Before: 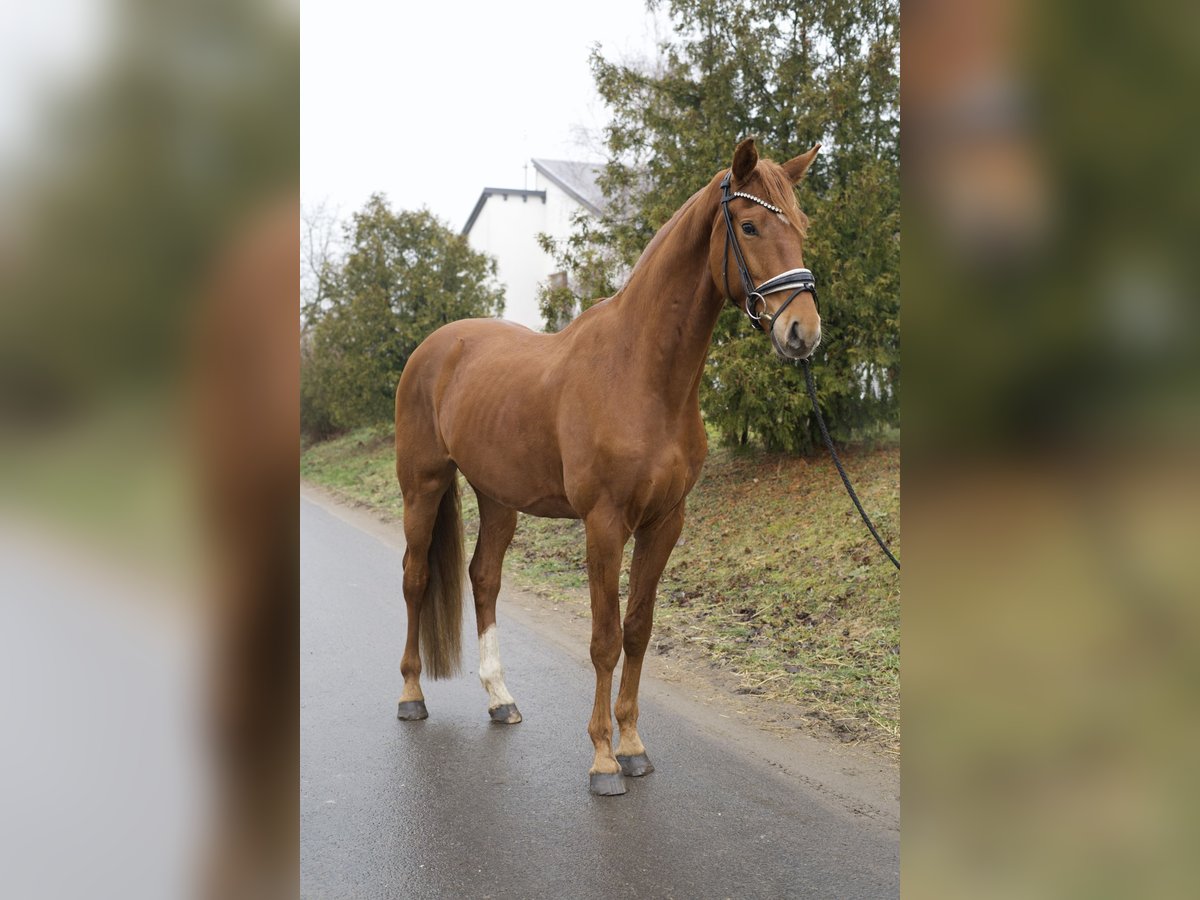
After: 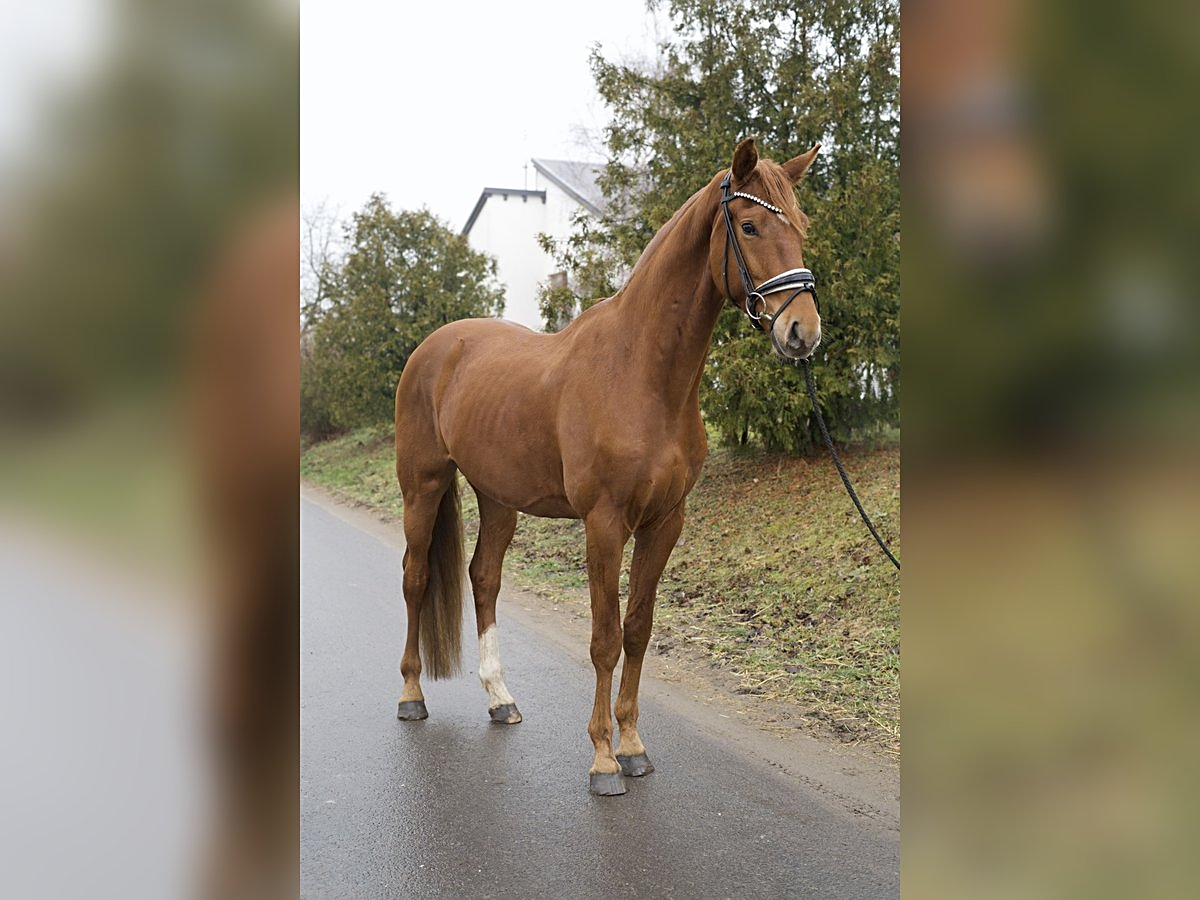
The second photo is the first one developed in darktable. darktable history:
sharpen: on, module defaults
color calibration: illuminant same as pipeline (D50), adaptation XYZ, x 0.346, y 0.357, temperature 5009.99 K
